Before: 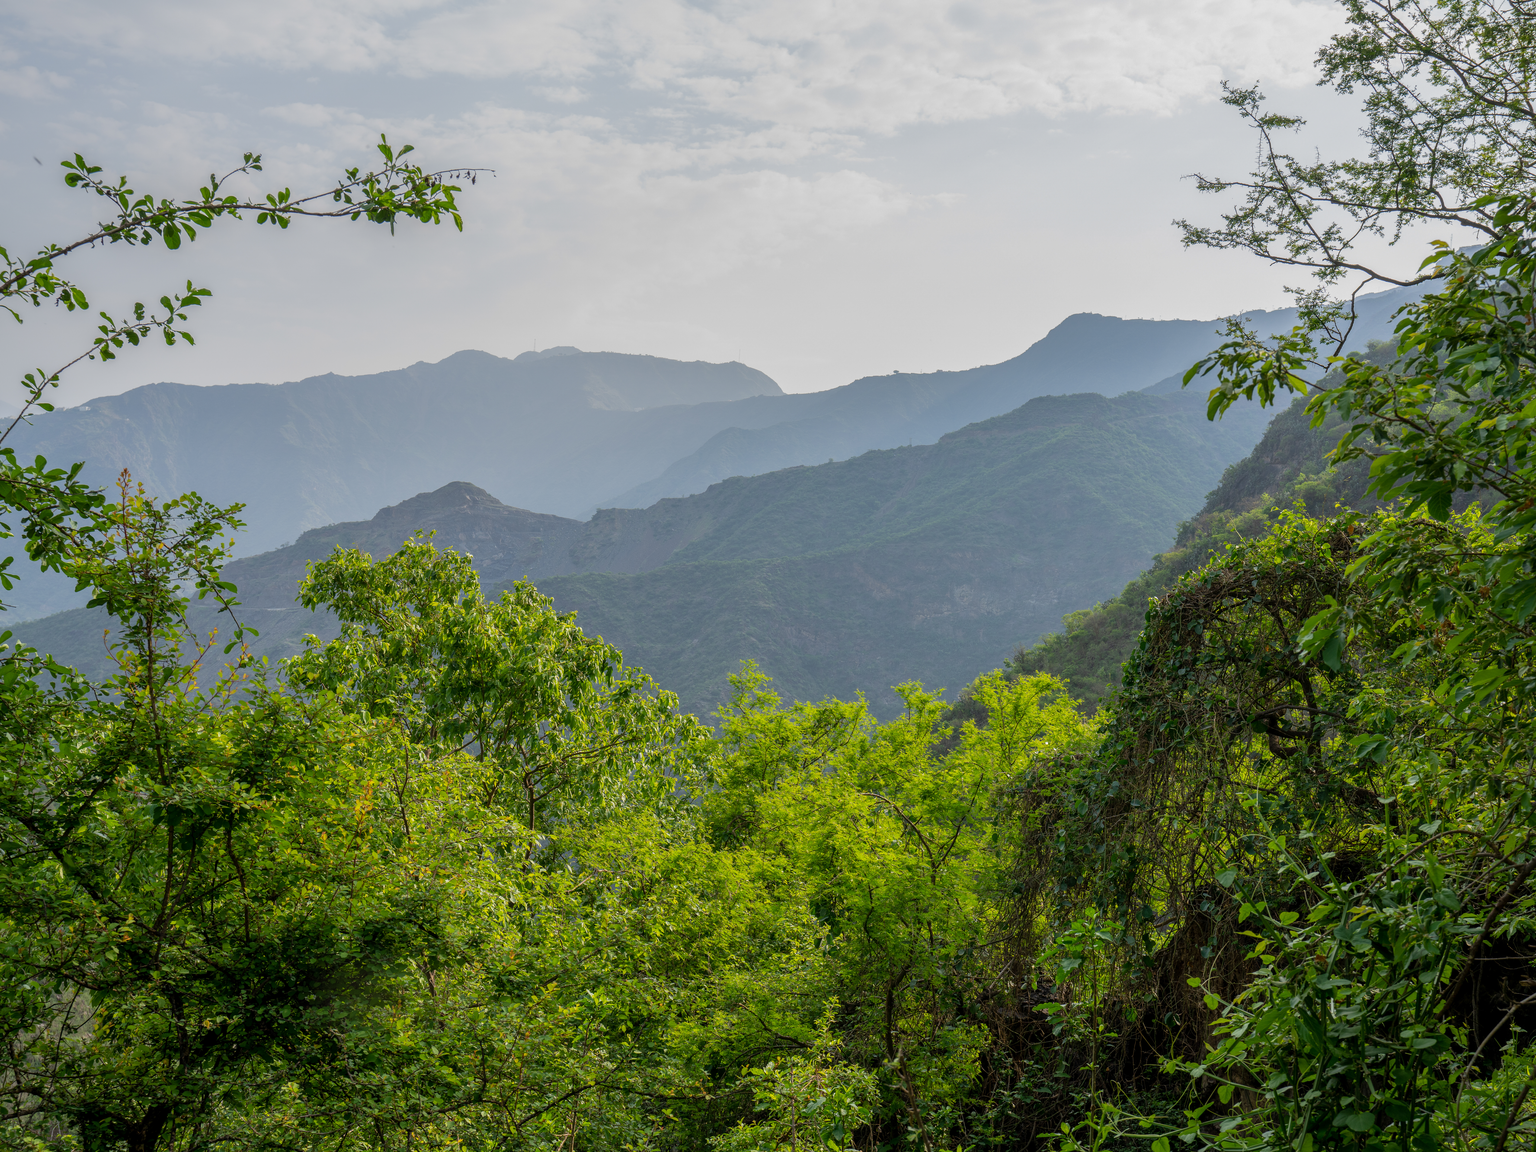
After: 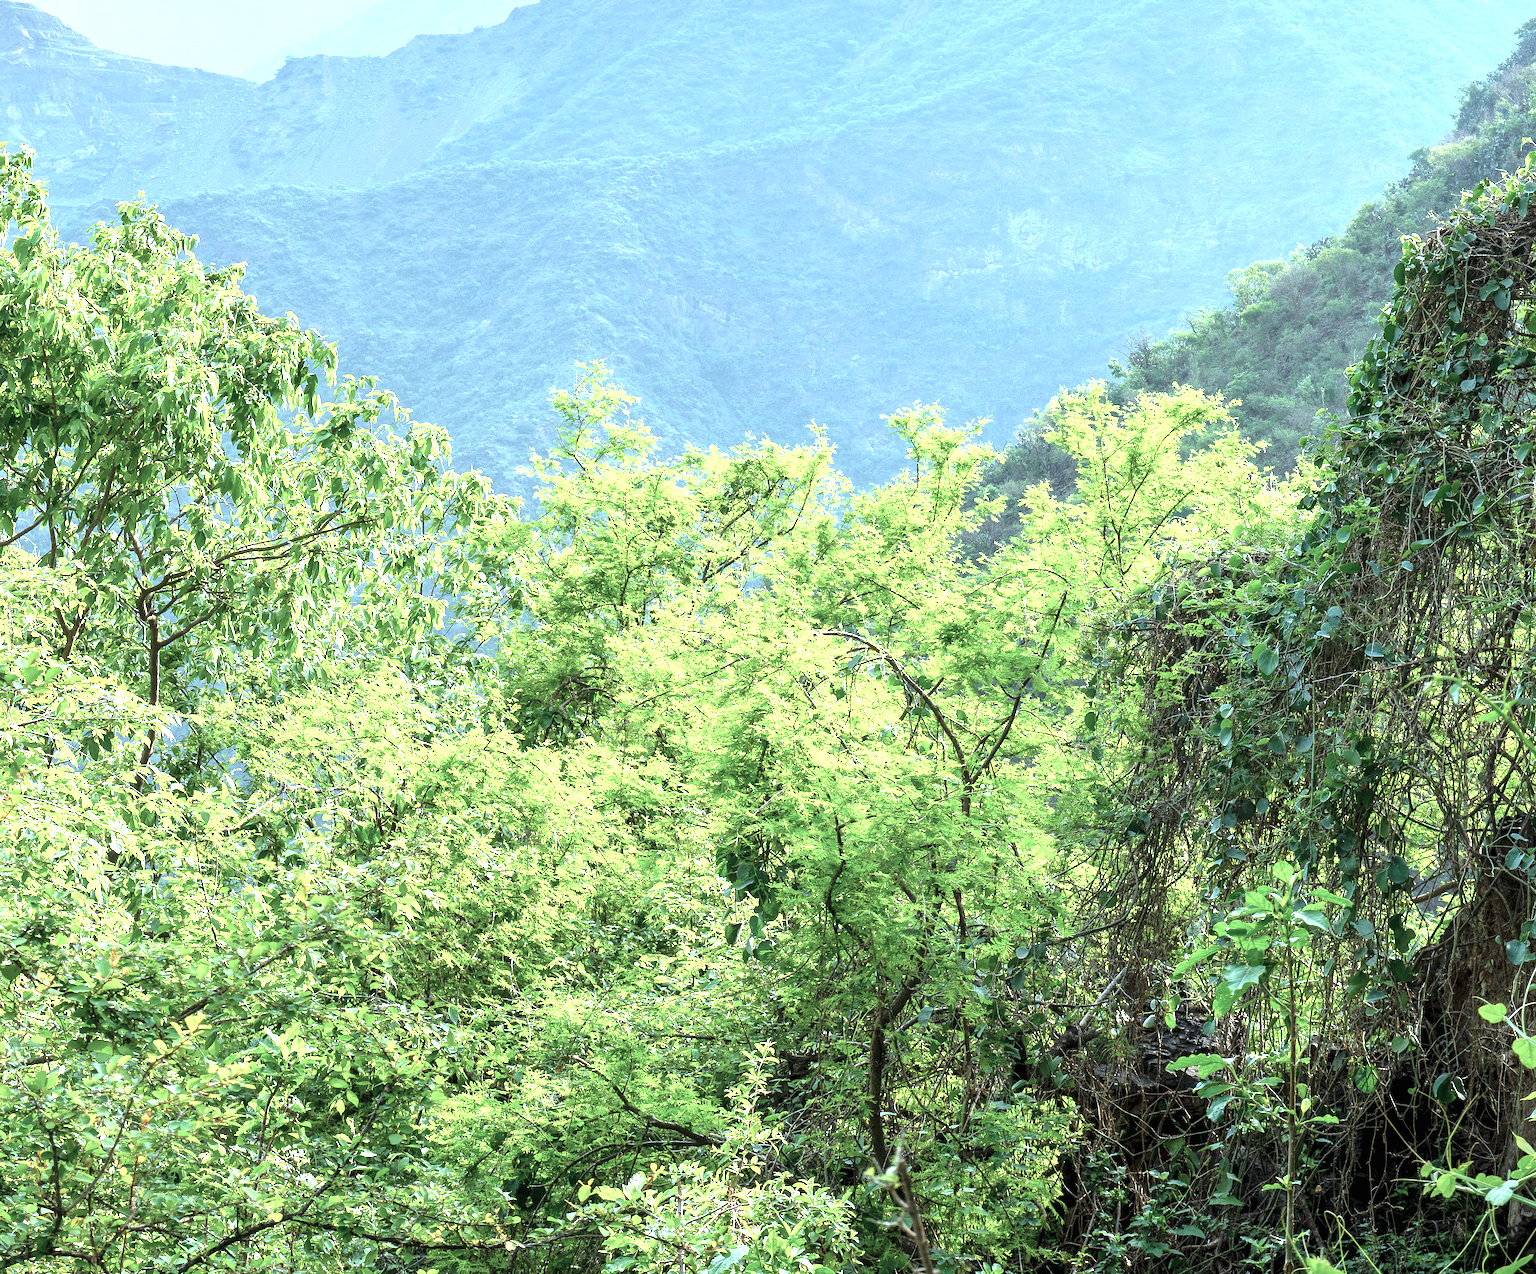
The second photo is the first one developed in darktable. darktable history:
crop: left 29.672%, top 41.786%, right 20.851%, bottom 3.487%
white balance: red 0.976, blue 1.04
color correction: highlights a* -12.64, highlights b* -18.1, saturation 0.7
exposure: black level correction 0, exposure 1.975 EV, compensate exposure bias true, compensate highlight preservation false
